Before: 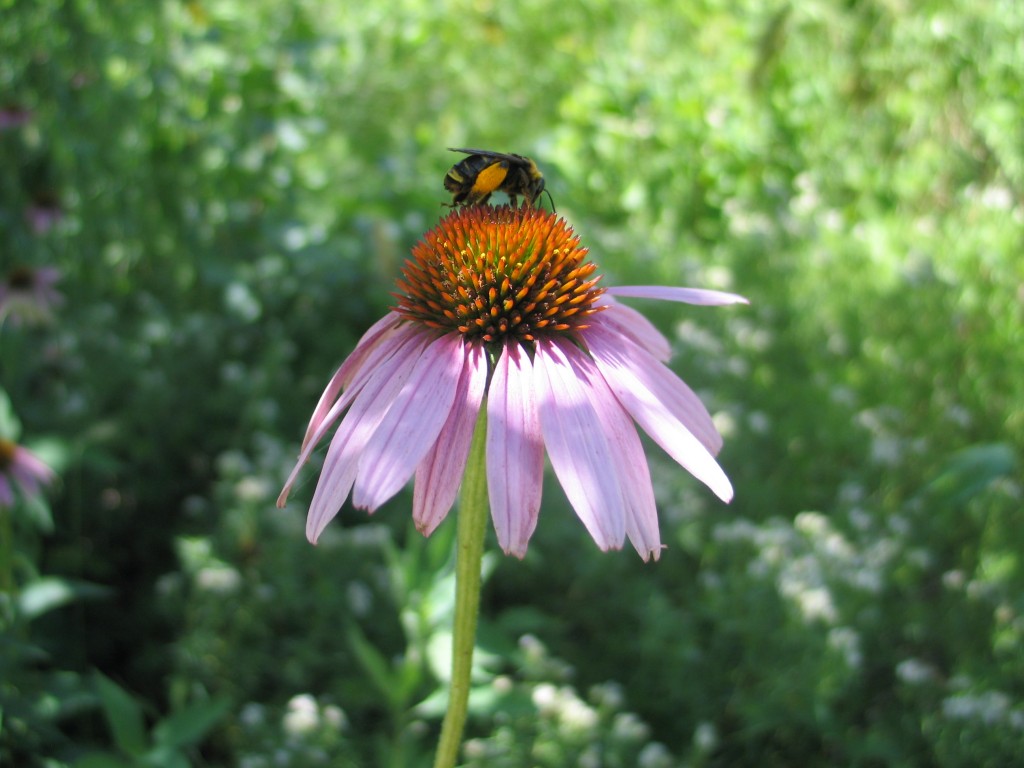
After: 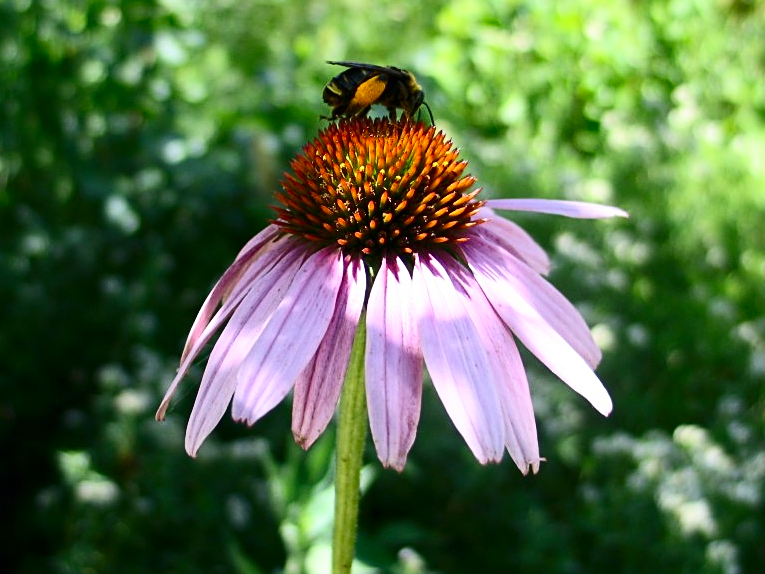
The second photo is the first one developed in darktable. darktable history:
crop and rotate: left 11.831%, top 11.346%, right 13.429%, bottom 13.899%
sharpen: on, module defaults
contrast brightness saturation: contrast 0.32, brightness -0.08, saturation 0.17
